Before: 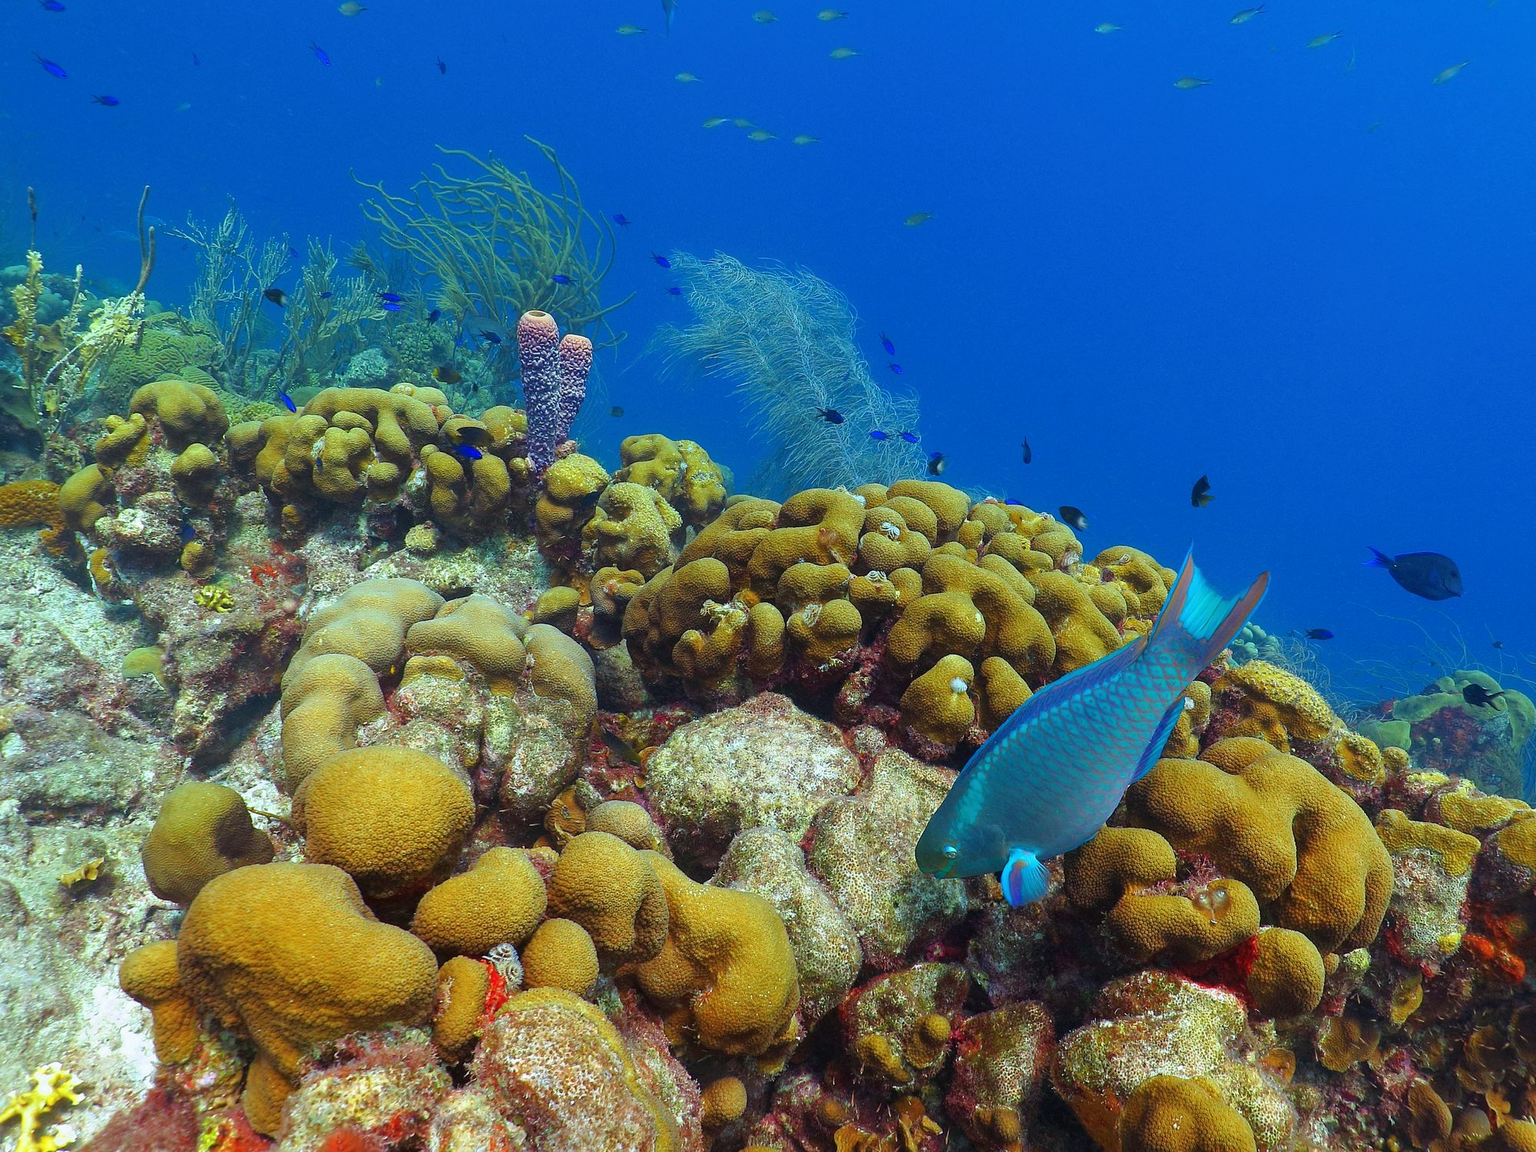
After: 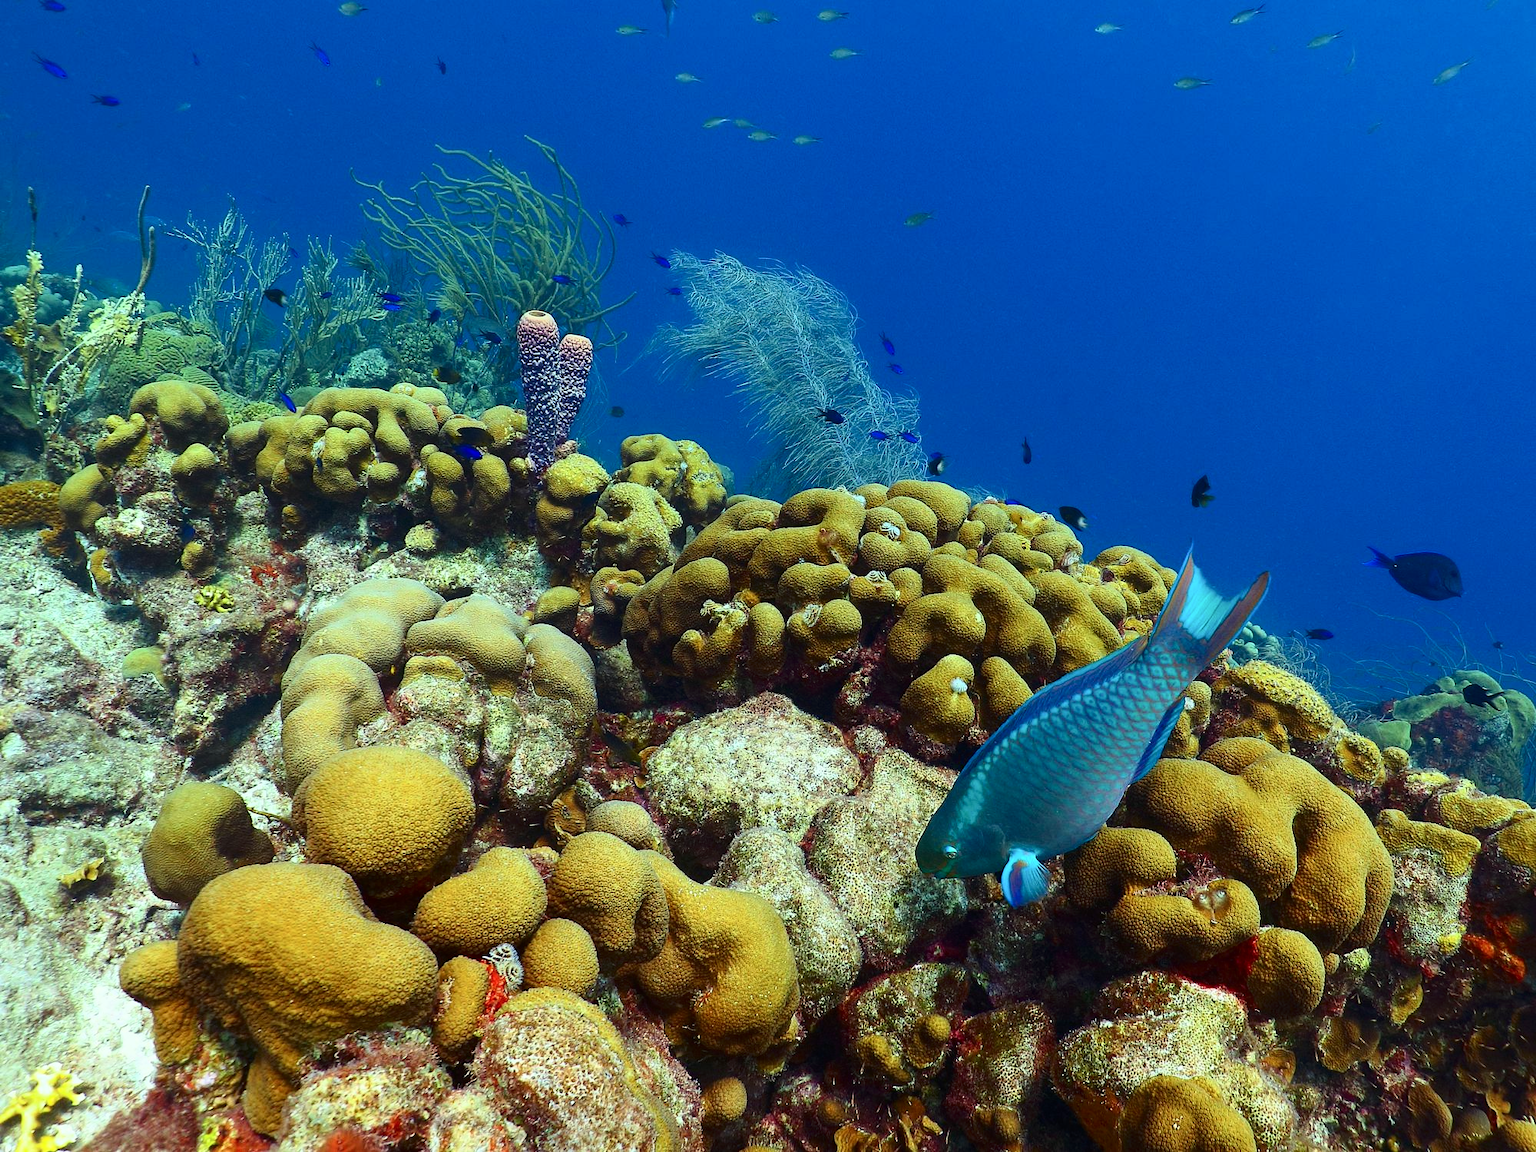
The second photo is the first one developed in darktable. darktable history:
contrast brightness saturation: contrast 0.28
color correction: highlights a* -4.73, highlights b* 5.06, saturation 0.97
